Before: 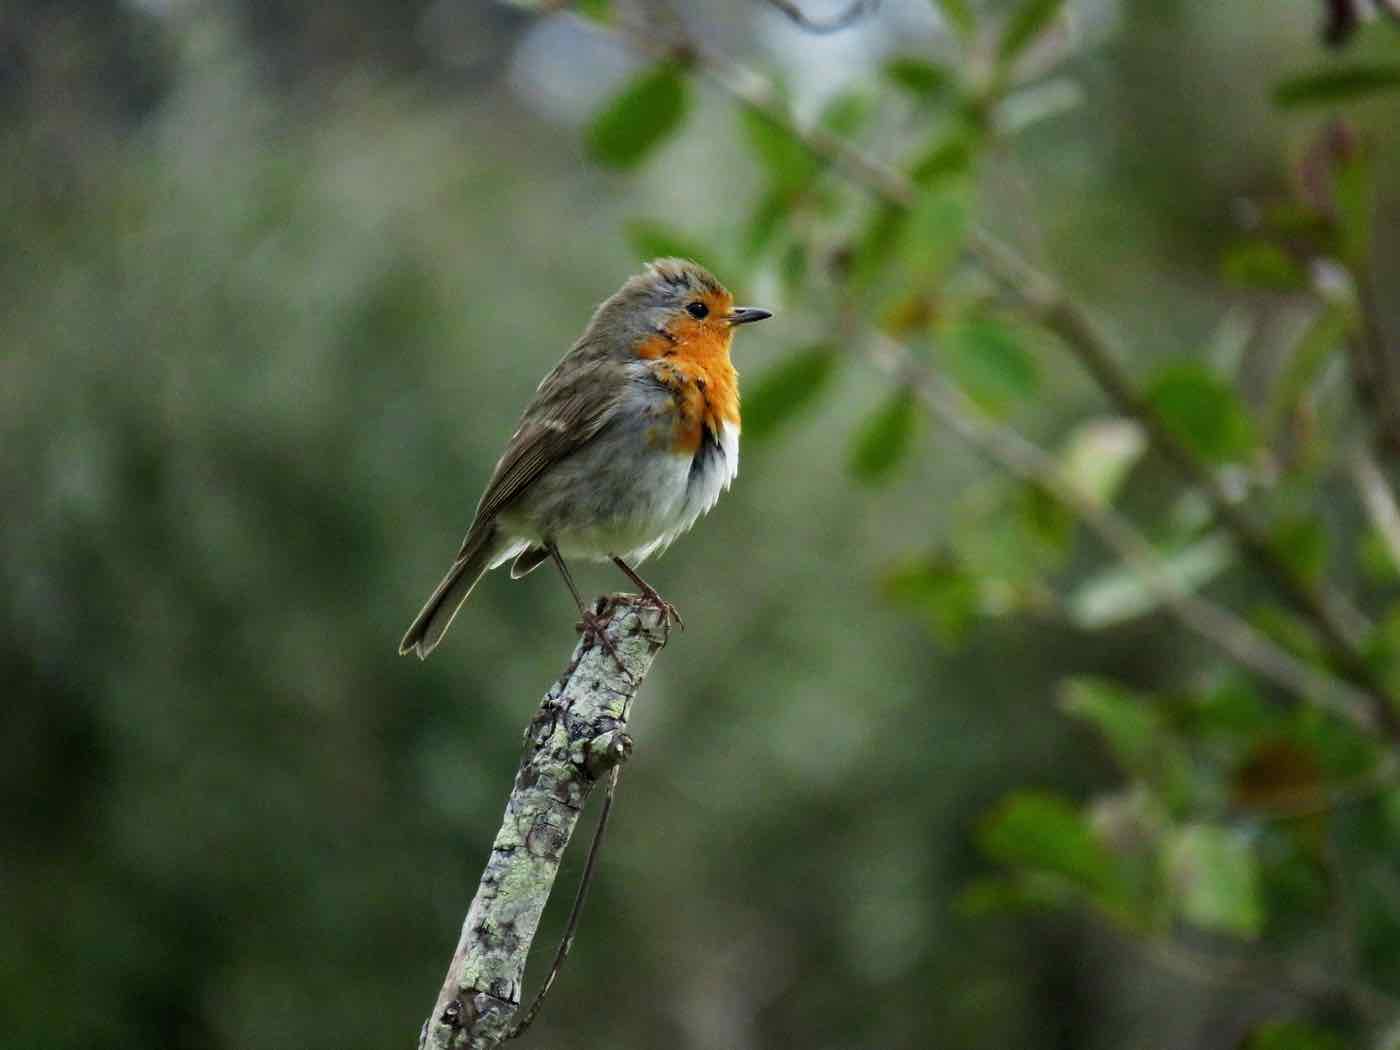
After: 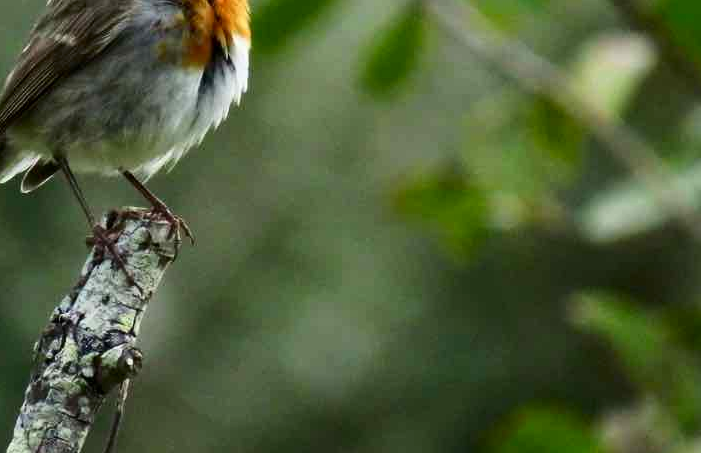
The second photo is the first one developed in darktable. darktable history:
crop: left 35.017%, top 36.803%, right 14.908%, bottom 19.984%
color correction: highlights b* 0.031, saturation 0.8
contrast brightness saturation: contrast 0.171, saturation 0.301
color balance rgb: perceptual saturation grading › global saturation 3.094%
